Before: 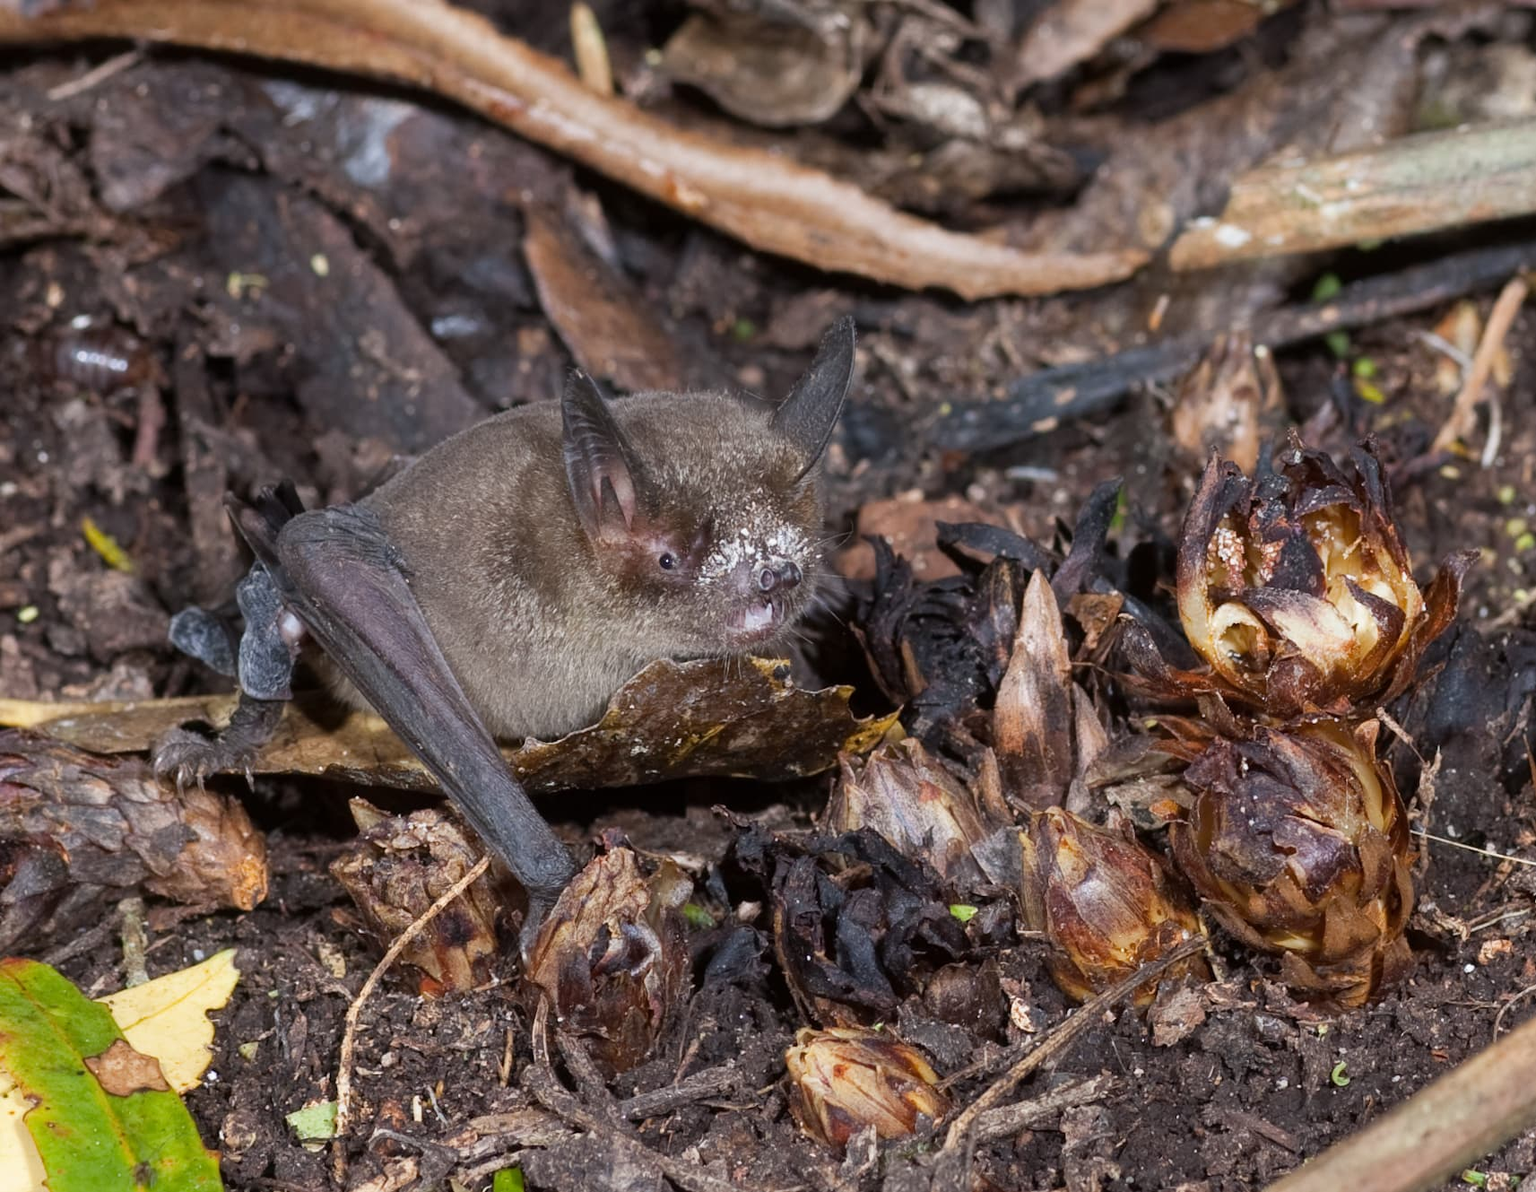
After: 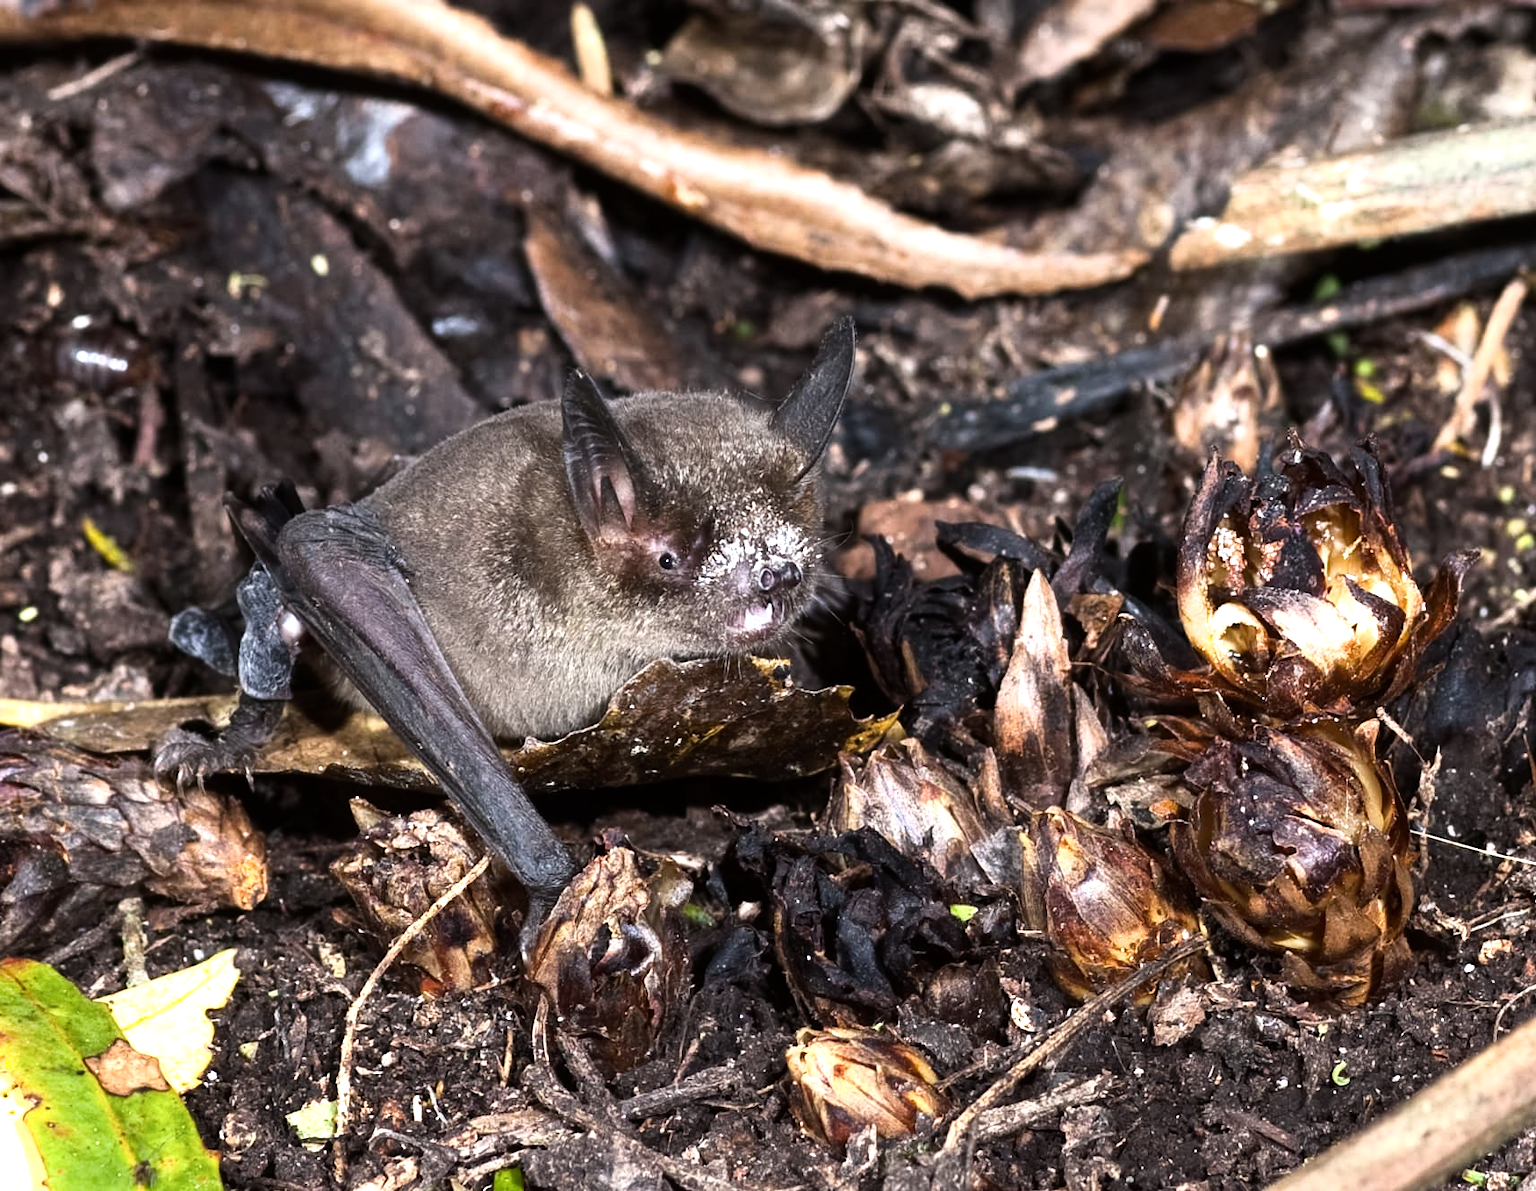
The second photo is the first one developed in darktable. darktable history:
tone equalizer: -8 EV -1.07 EV, -7 EV -1.02 EV, -6 EV -0.867 EV, -5 EV -0.593 EV, -3 EV 0.548 EV, -2 EV 0.881 EV, -1 EV 1.01 EV, +0 EV 1.06 EV, edges refinement/feathering 500, mask exposure compensation -1.57 EV, preserve details no
shadows and highlights: shadows -1.11, highlights 40.24
